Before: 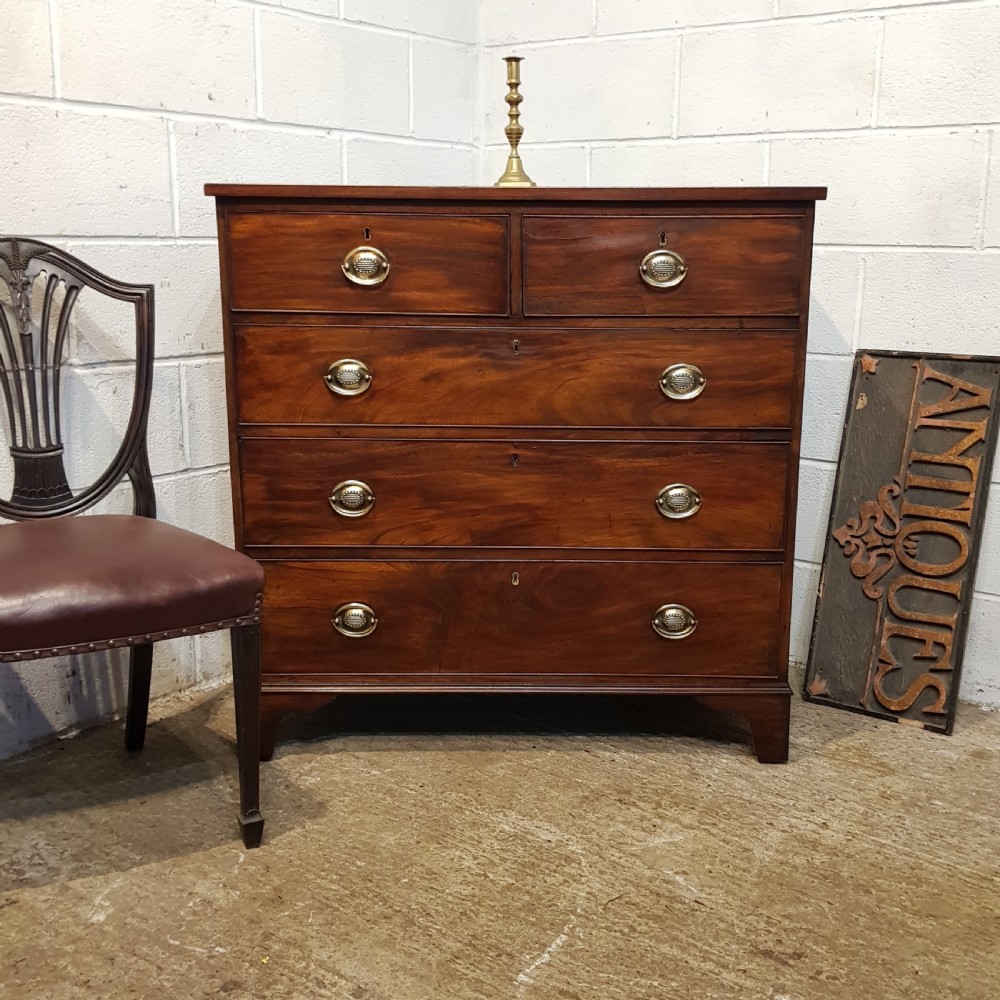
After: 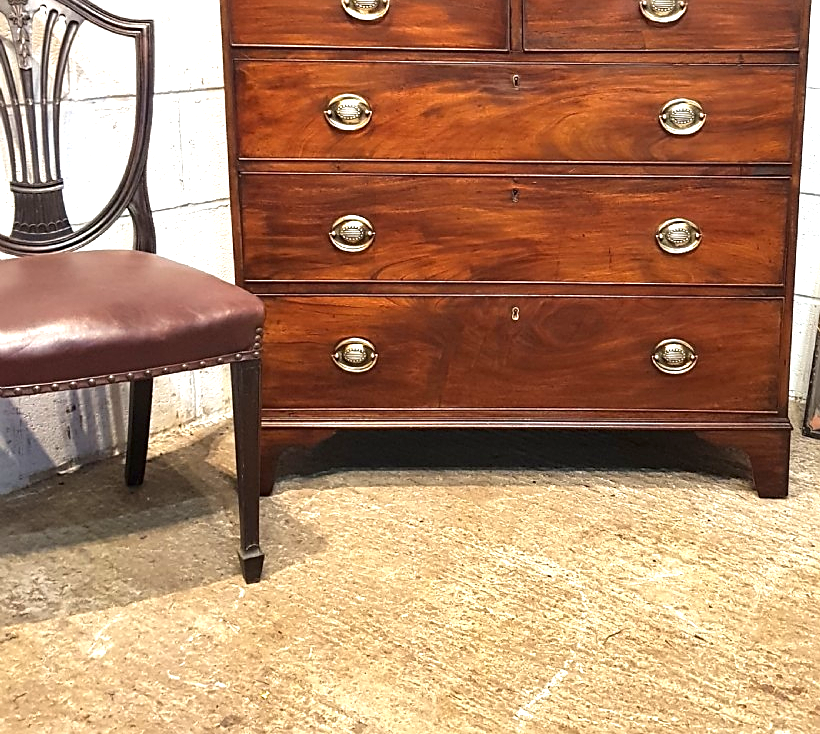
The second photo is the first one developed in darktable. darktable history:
exposure: black level correction 0, exposure 1.379 EV, compensate exposure bias true, compensate highlight preservation false
crop: top 26.531%, right 17.959%
sharpen: on, module defaults
